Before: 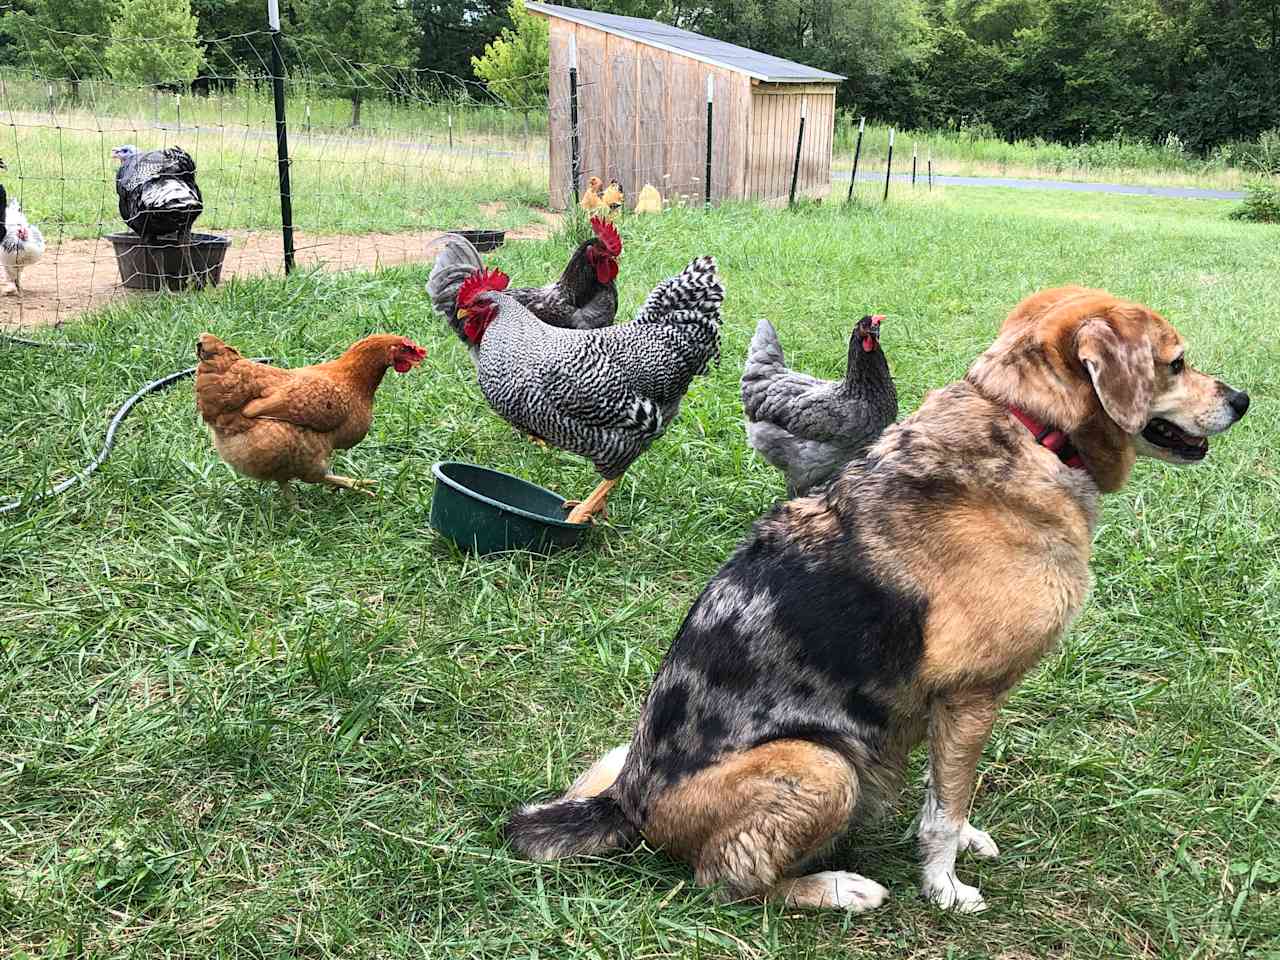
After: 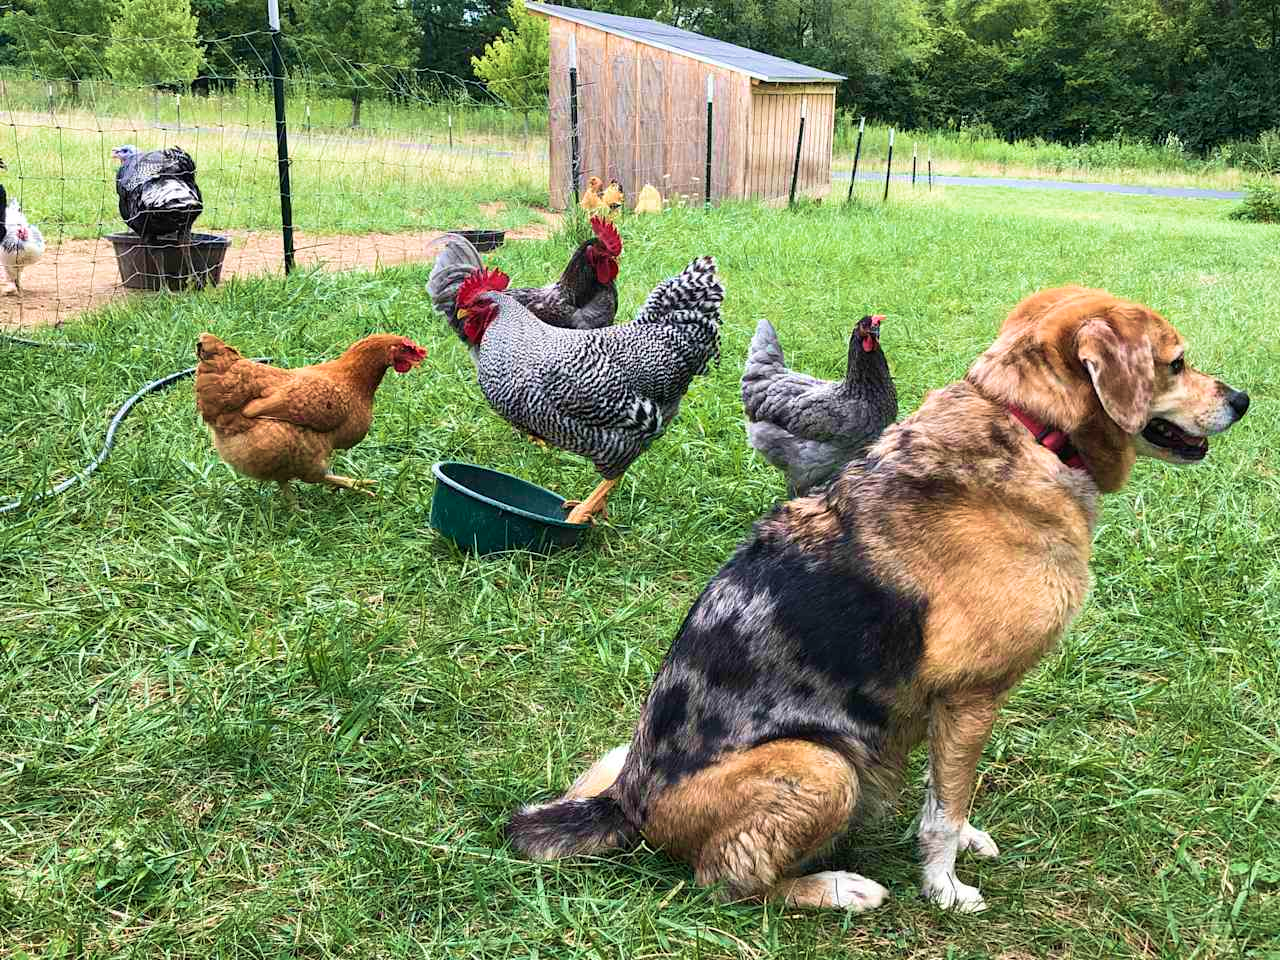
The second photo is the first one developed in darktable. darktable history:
velvia: strength 49.87%
